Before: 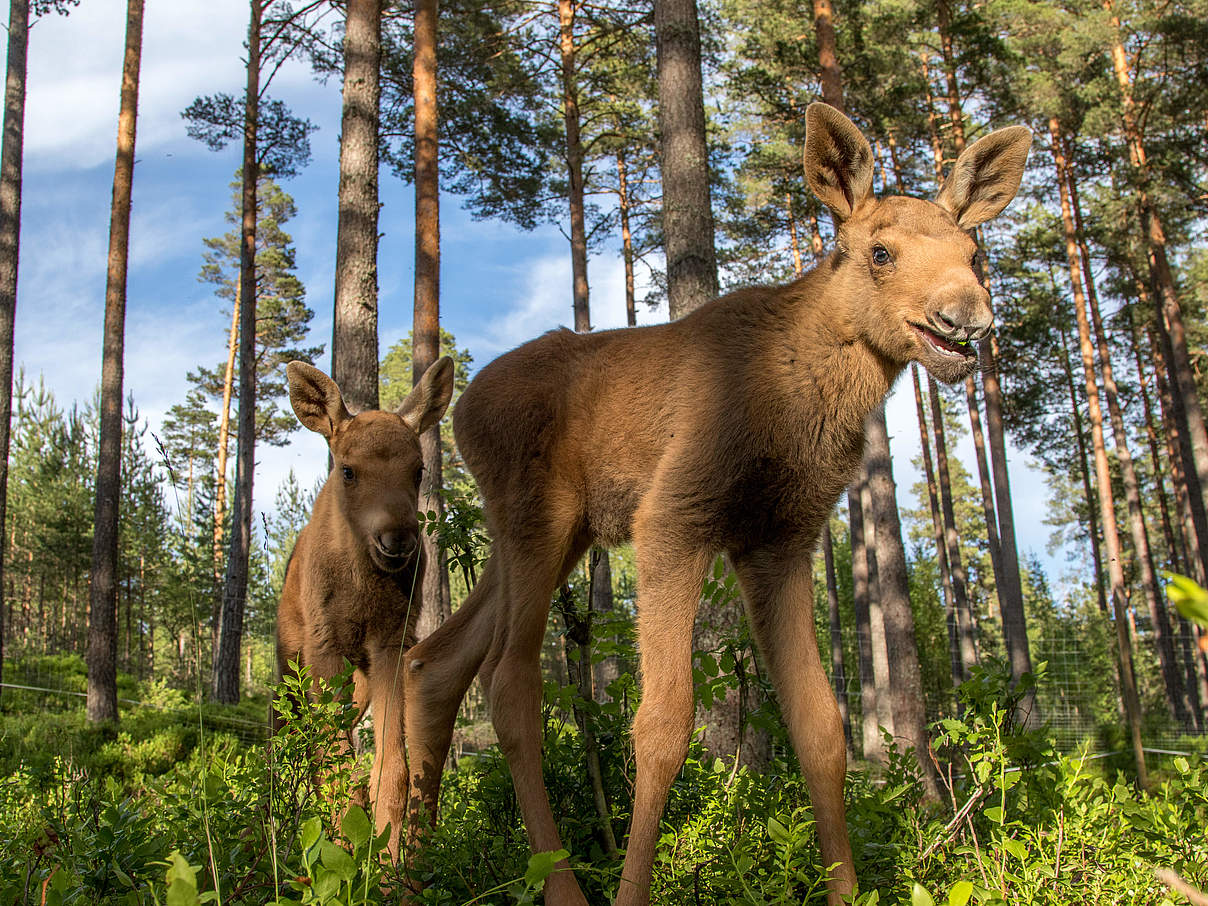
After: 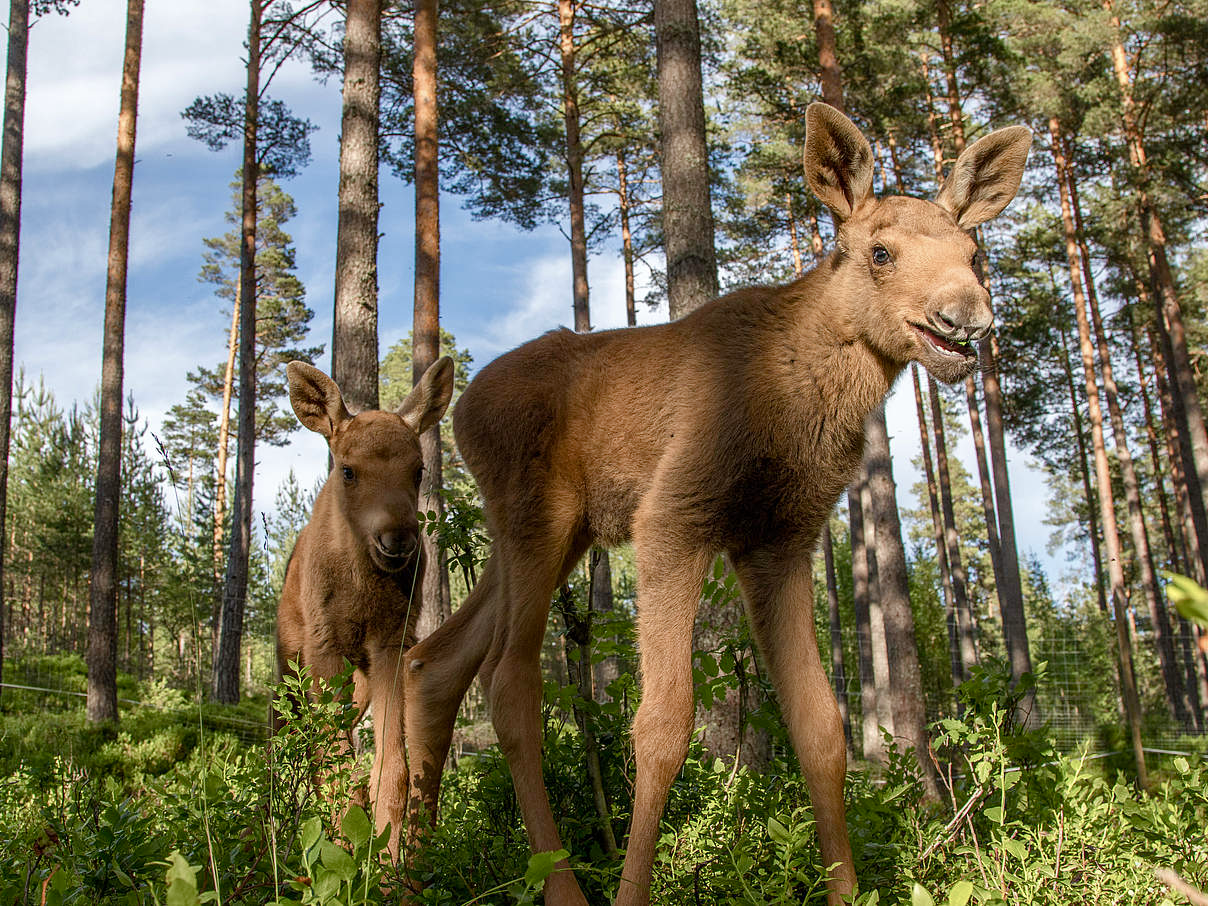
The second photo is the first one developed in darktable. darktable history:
color balance rgb: perceptual saturation grading › global saturation 0.1%, perceptual saturation grading › highlights -30.286%, perceptual saturation grading › shadows 20.105%
